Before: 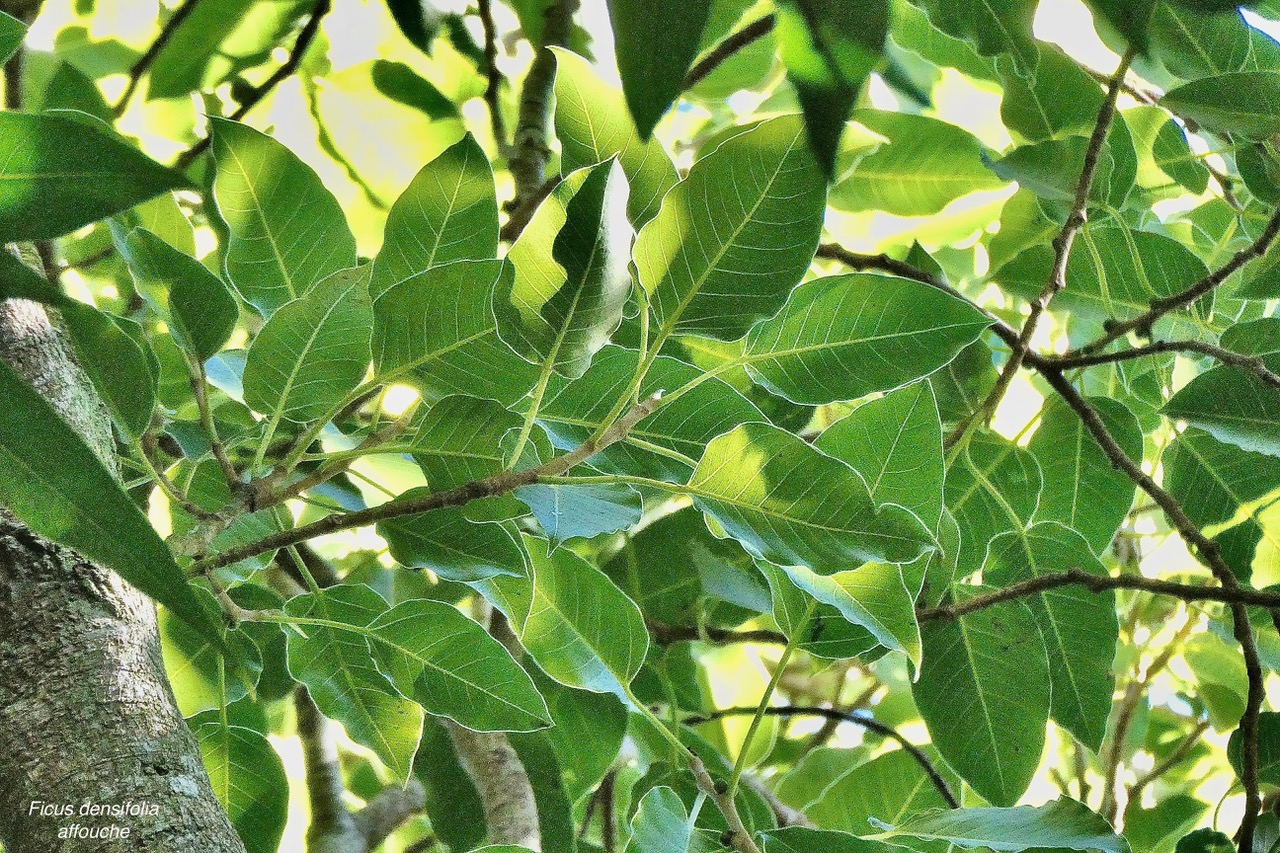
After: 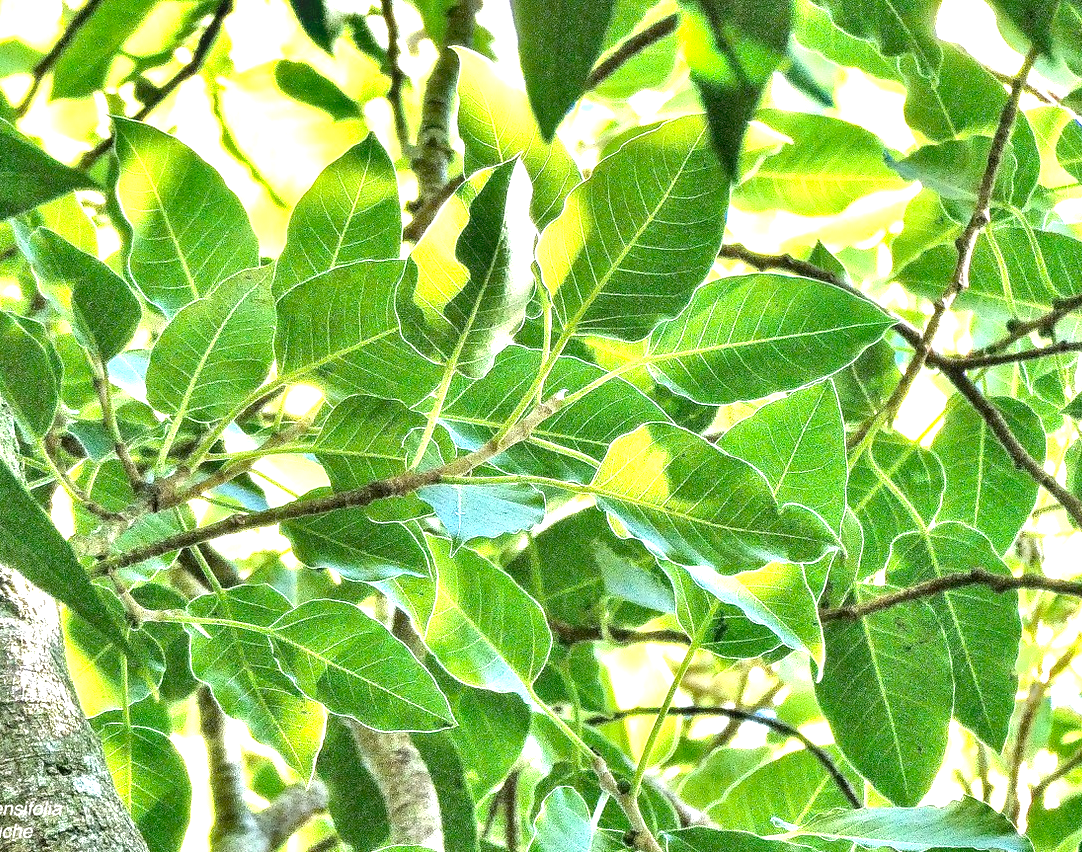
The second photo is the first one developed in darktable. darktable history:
exposure: black level correction 0, exposure 1.125 EV, compensate highlight preservation false
crop: left 7.621%, right 7.84%
local contrast: on, module defaults
contrast equalizer: y [[0.5, 0.486, 0.447, 0.446, 0.489, 0.5], [0.5 ×6], [0.5 ×6], [0 ×6], [0 ×6]], mix -0.187
